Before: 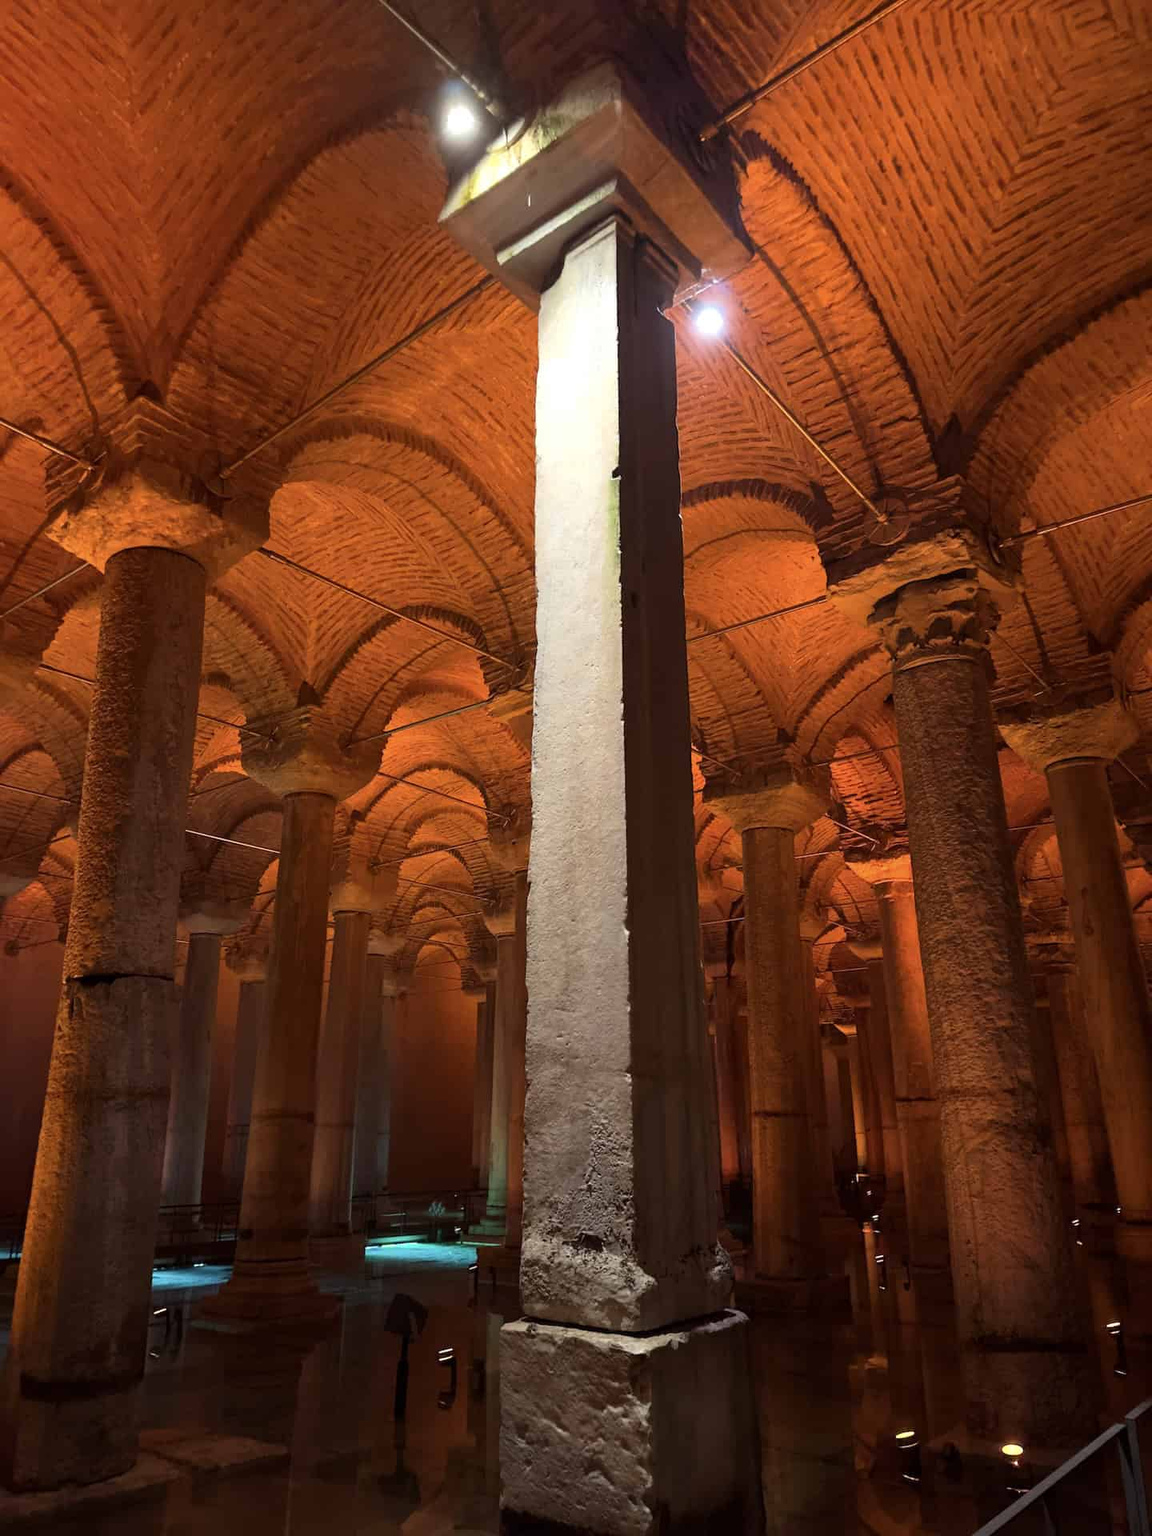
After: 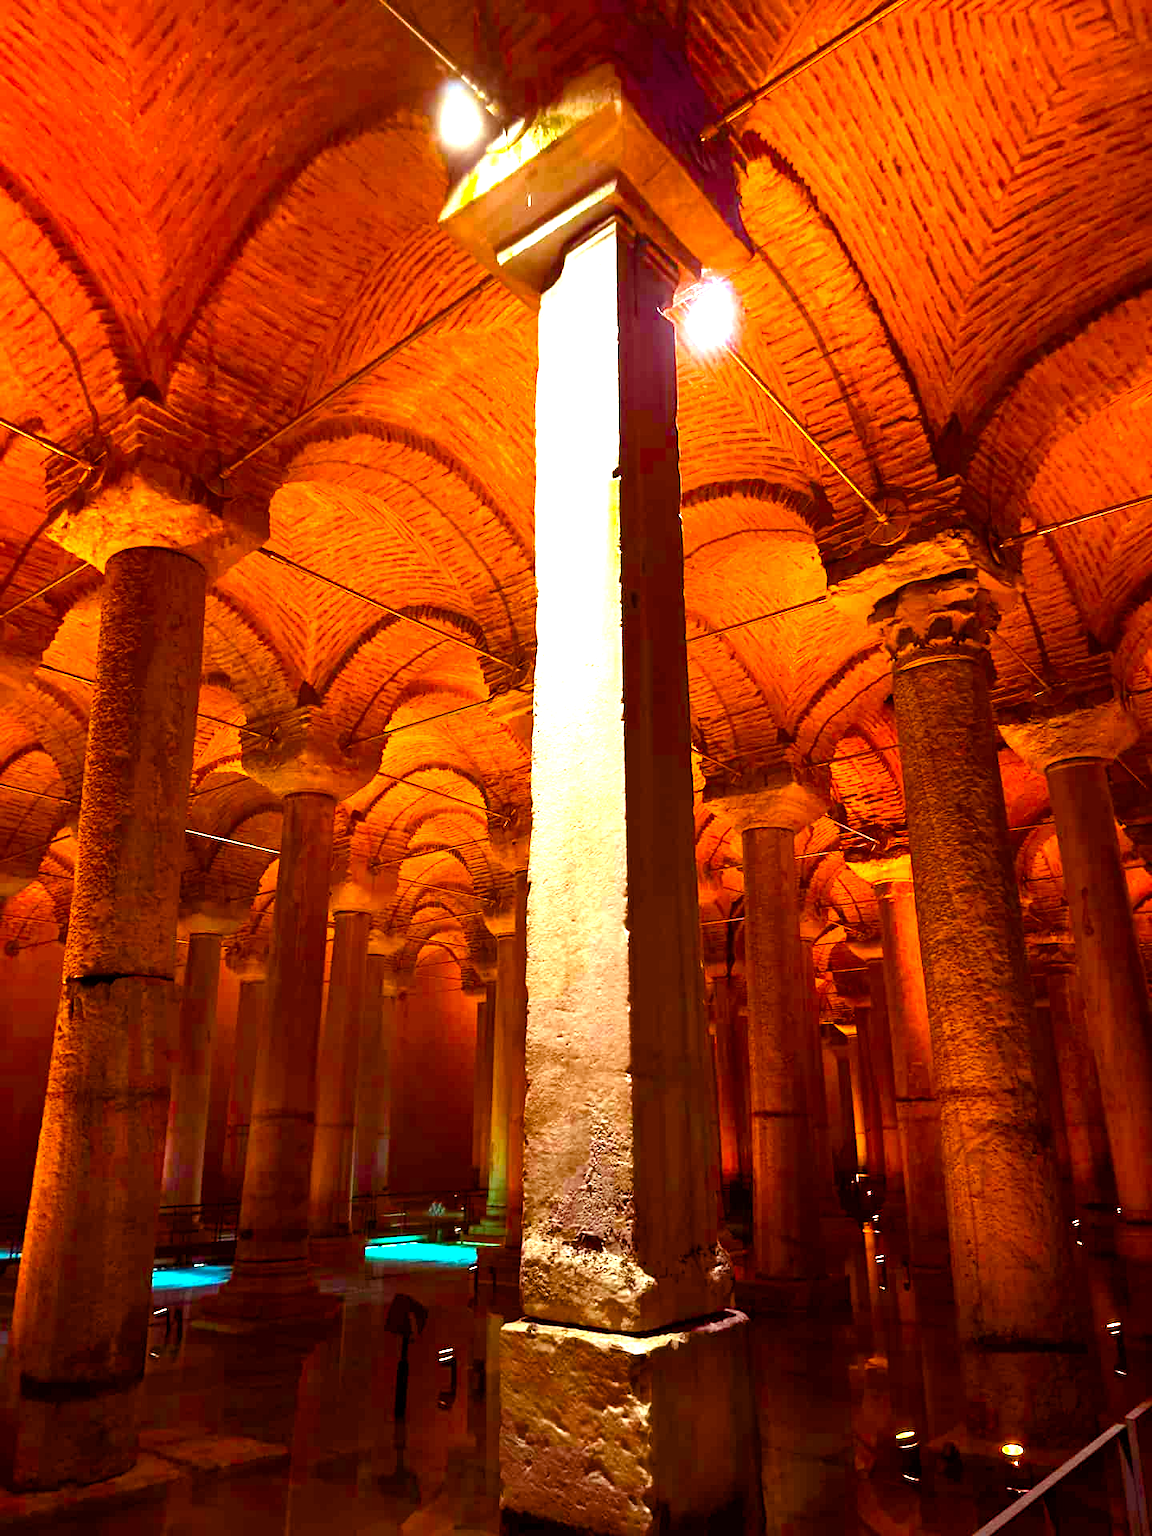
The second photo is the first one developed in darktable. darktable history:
color balance rgb: shadows lift › luminance 0.722%, shadows lift › chroma 6.829%, shadows lift › hue 302.63°, power › luminance 9.943%, power › chroma 2.816%, power › hue 59.67°, linear chroma grading › global chroma 20.24%, perceptual saturation grading › global saturation 34.604%, perceptual saturation grading › highlights -29.886%, perceptual saturation grading › shadows 35.4%, perceptual brilliance grading › global brilliance 21.529%, perceptual brilliance grading › shadows -35.263%, global vibrance 20%
exposure: black level correction 0.001, exposure 0.965 EV, compensate exposure bias true, compensate highlight preservation false
